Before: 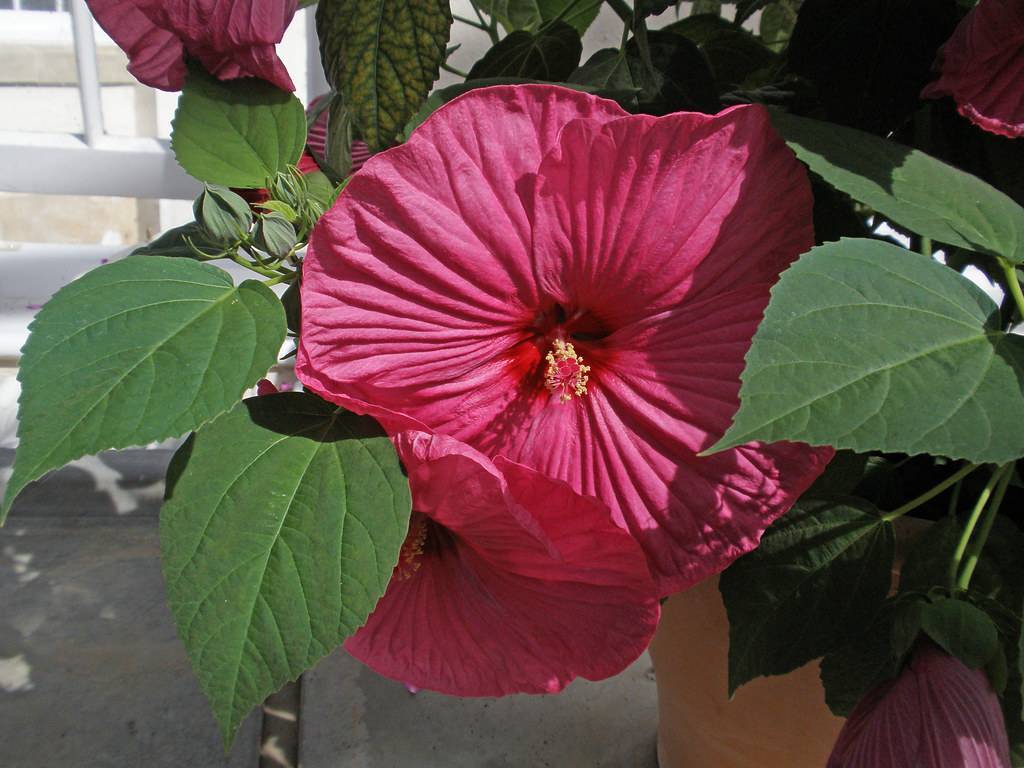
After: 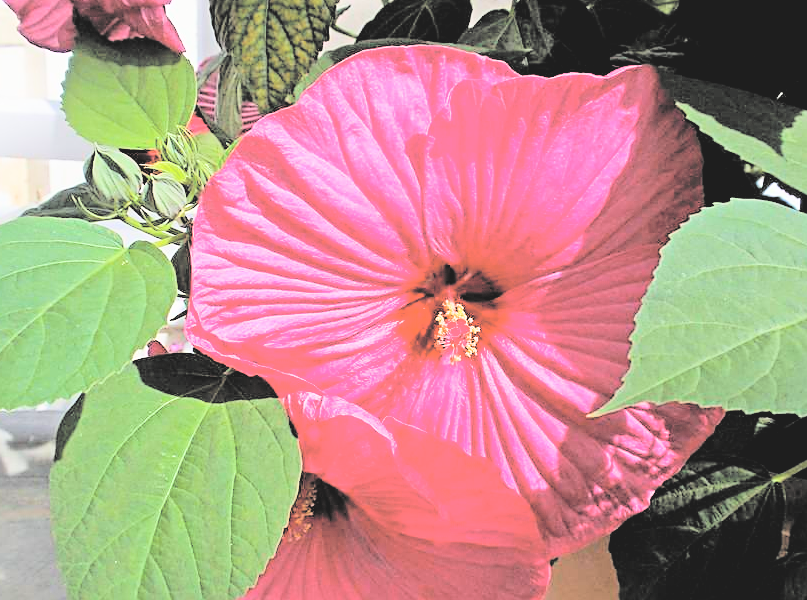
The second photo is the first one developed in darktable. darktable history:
crop and rotate: left 10.77%, top 5.1%, right 10.41%, bottom 16.76%
color balance rgb: perceptual saturation grading › global saturation 25%, global vibrance 10%
tone equalizer: on, module defaults
filmic rgb: black relative exposure -5 EV, white relative exposure 3.5 EV, hardness 3.19, contrast 1.4, highlights saturation mix -30%
contrast brightness saturation: brightness 1
sharpen: on, module defaults
exposure: black level correction 0.001, exposure 0.5 EV, compensate exposure bias true, compensate highlight preservation false
